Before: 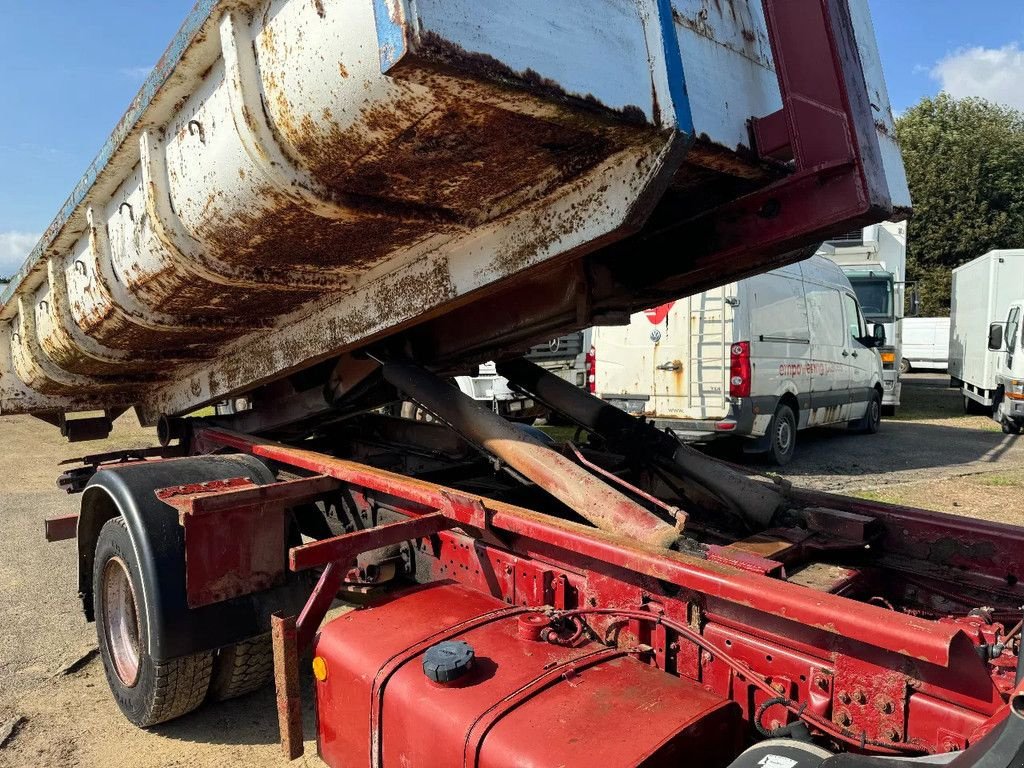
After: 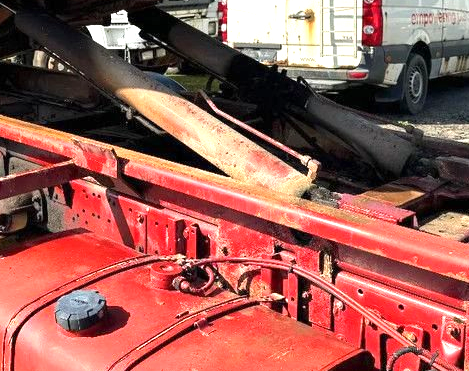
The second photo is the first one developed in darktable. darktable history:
color correction: highlights a* -0.137, highlights b* 0.137
graduated density: on, module defaults
crop: left 35.976%, top 45.819%, right 18.162%, bottom 5.807%
exposure: exposure 1.25 EV, compensate exposure bias true, compensate highlight preservation false
